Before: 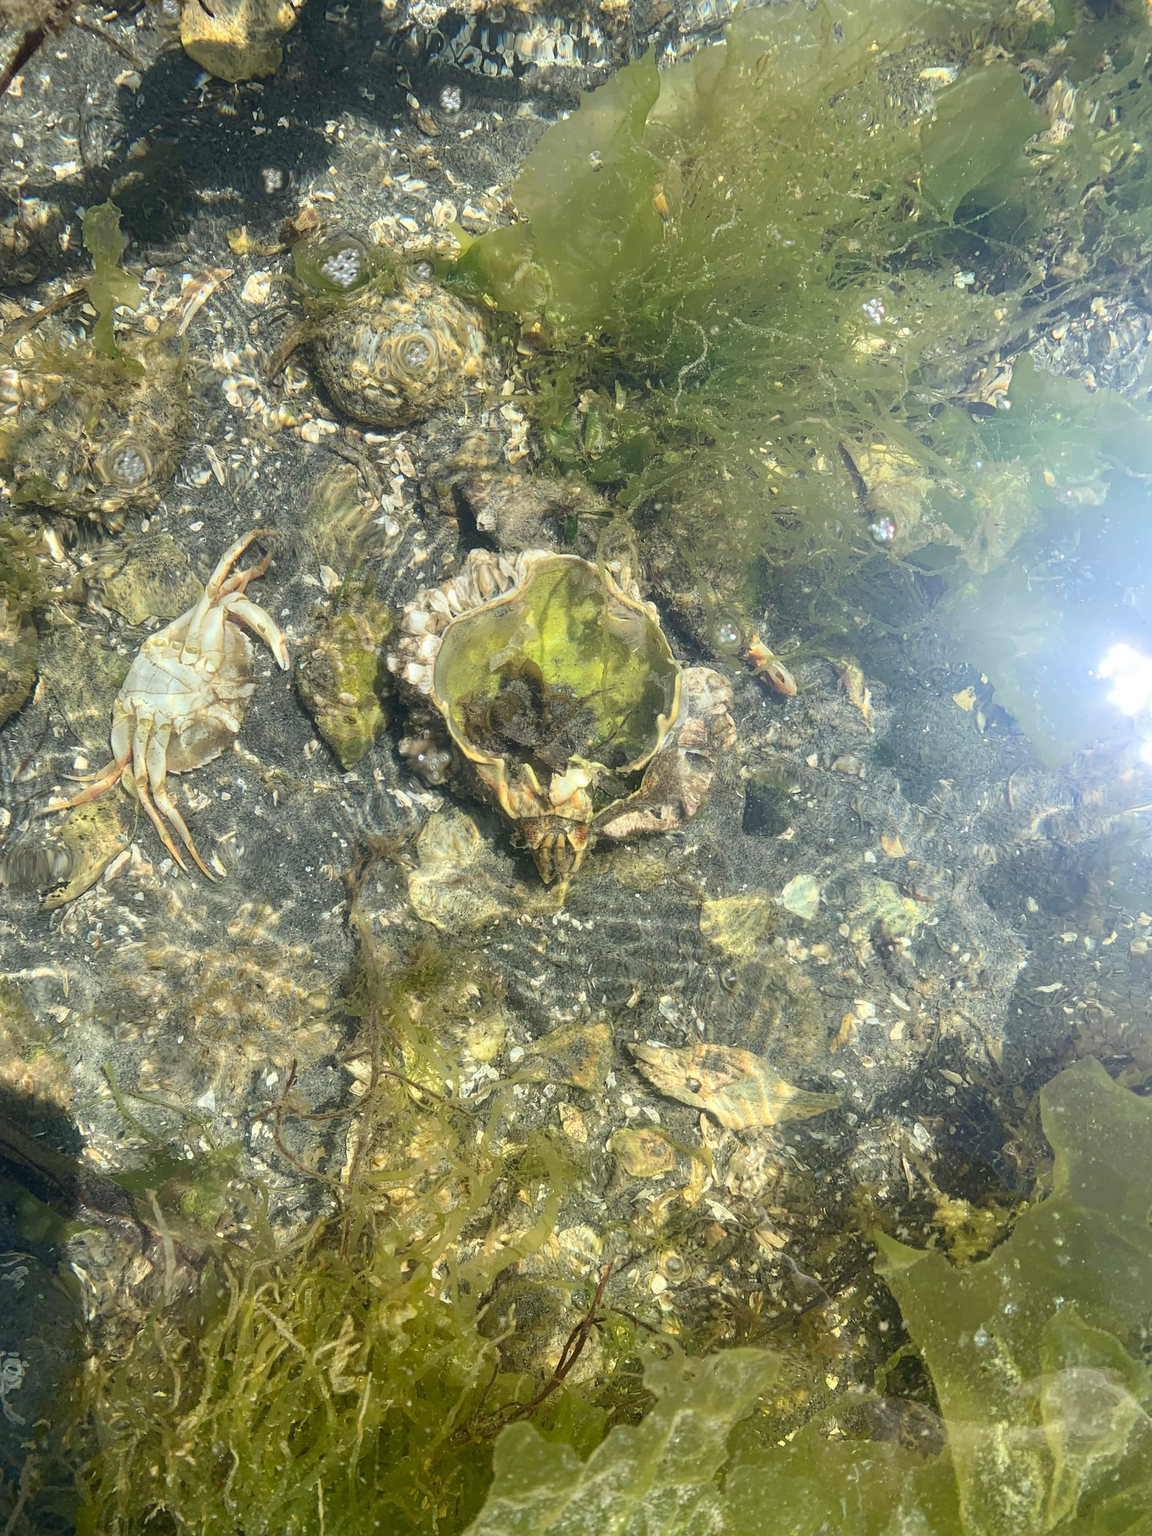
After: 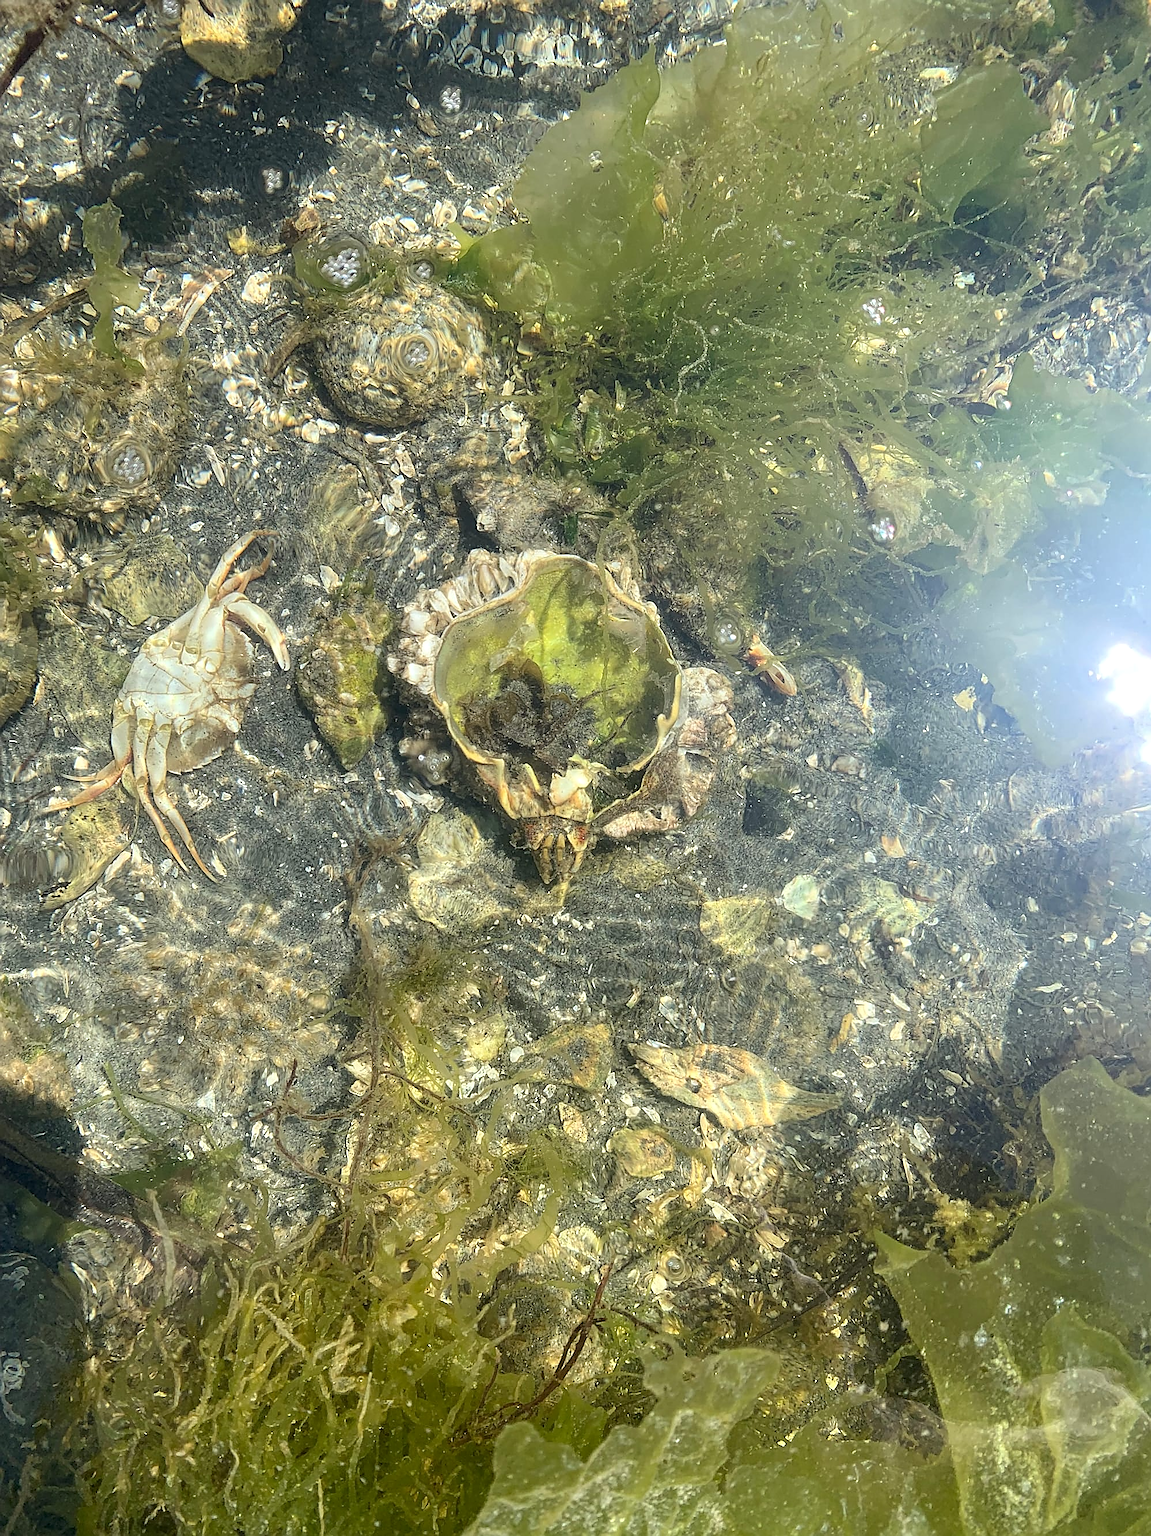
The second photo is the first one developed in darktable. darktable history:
sharpen: radius 1.359, amount 1.232, threshold 0.644
local contrast: highlights 100%, shadows 97%, detail 119%, midtone range 0.2
exposure: compensate highlight preservation false
